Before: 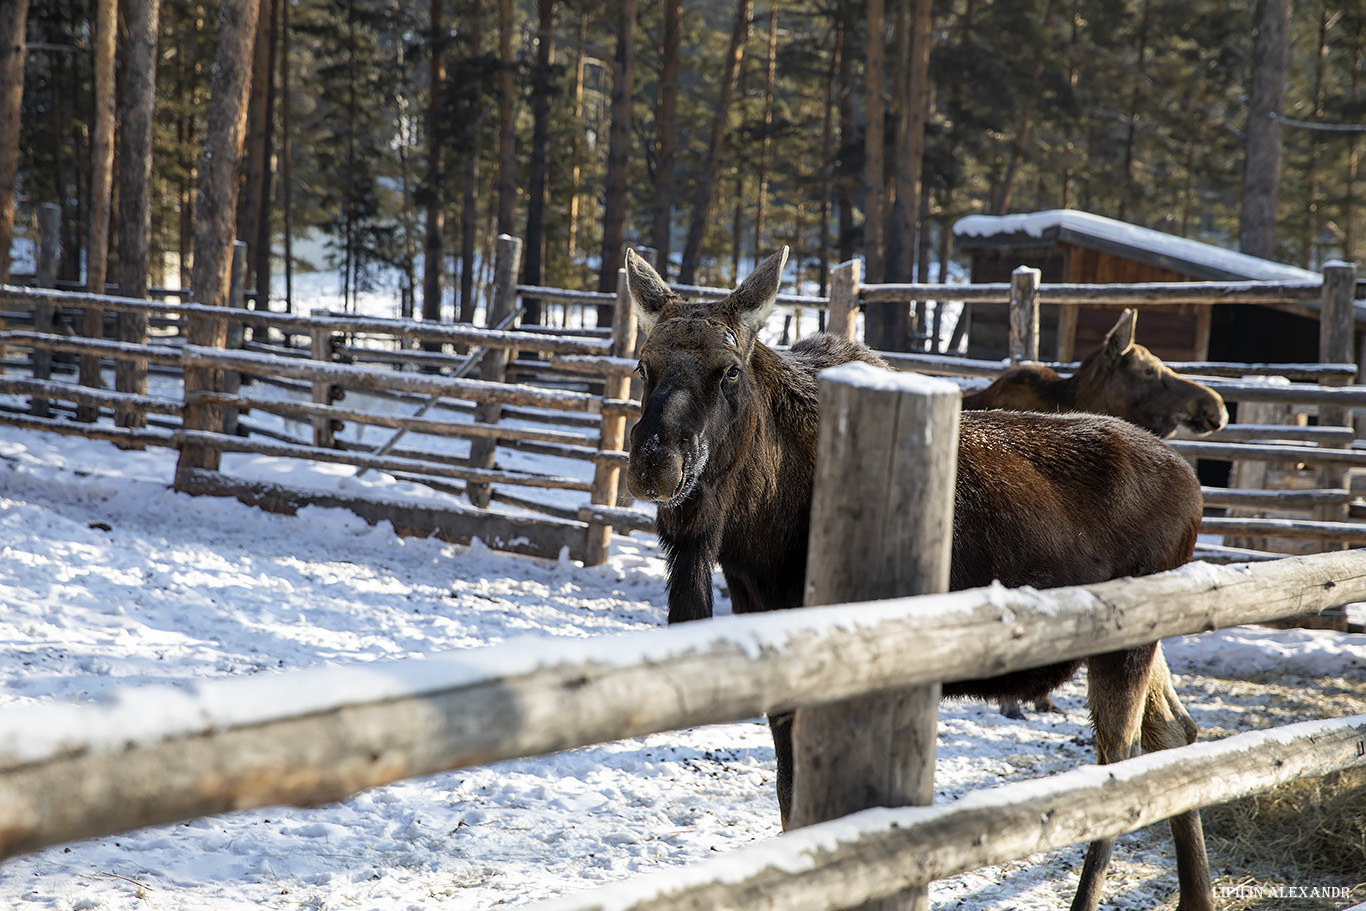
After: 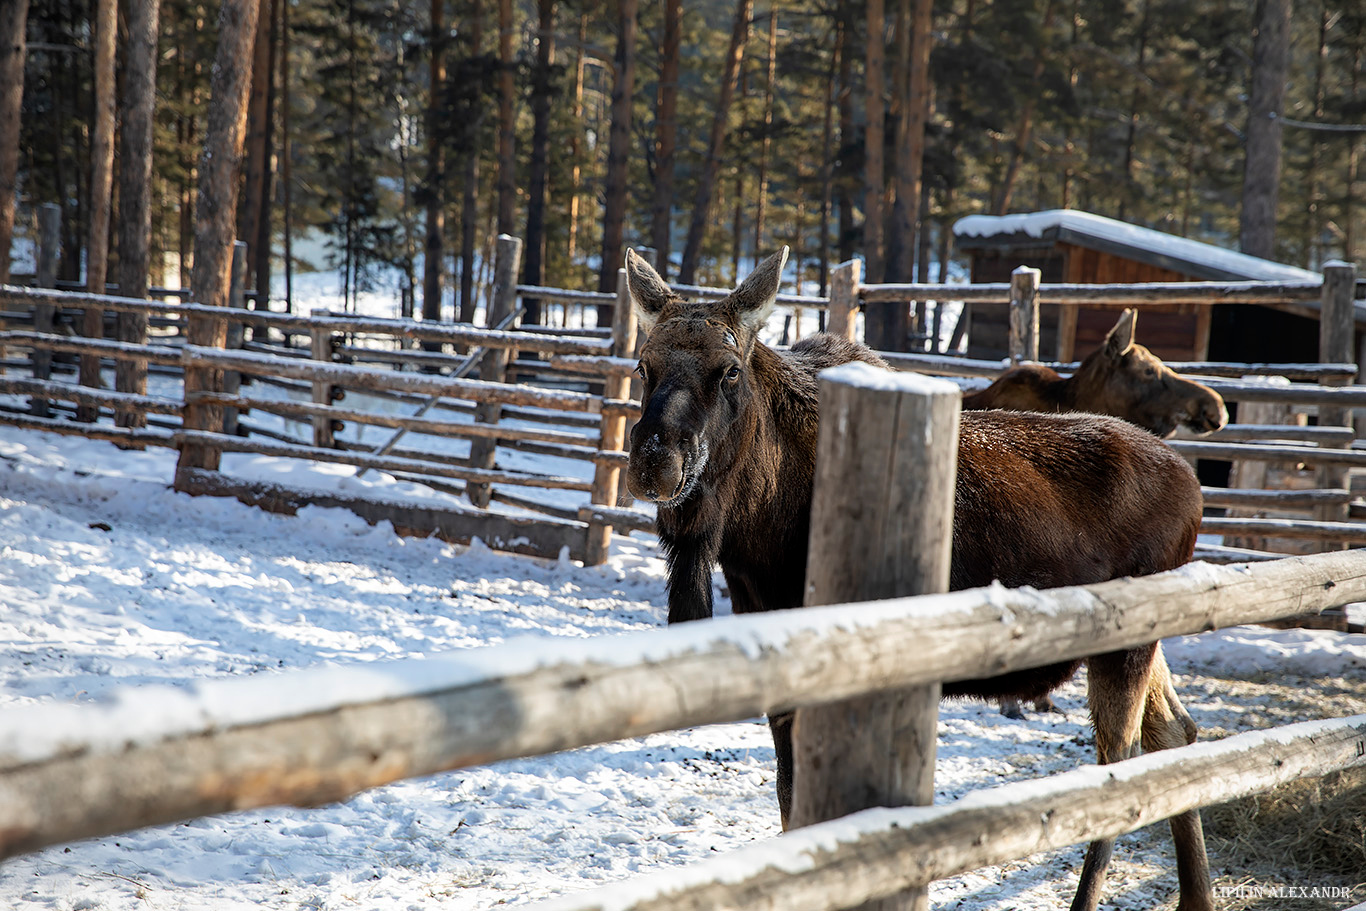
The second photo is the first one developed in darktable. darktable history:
vignetting: brightness -0.153
